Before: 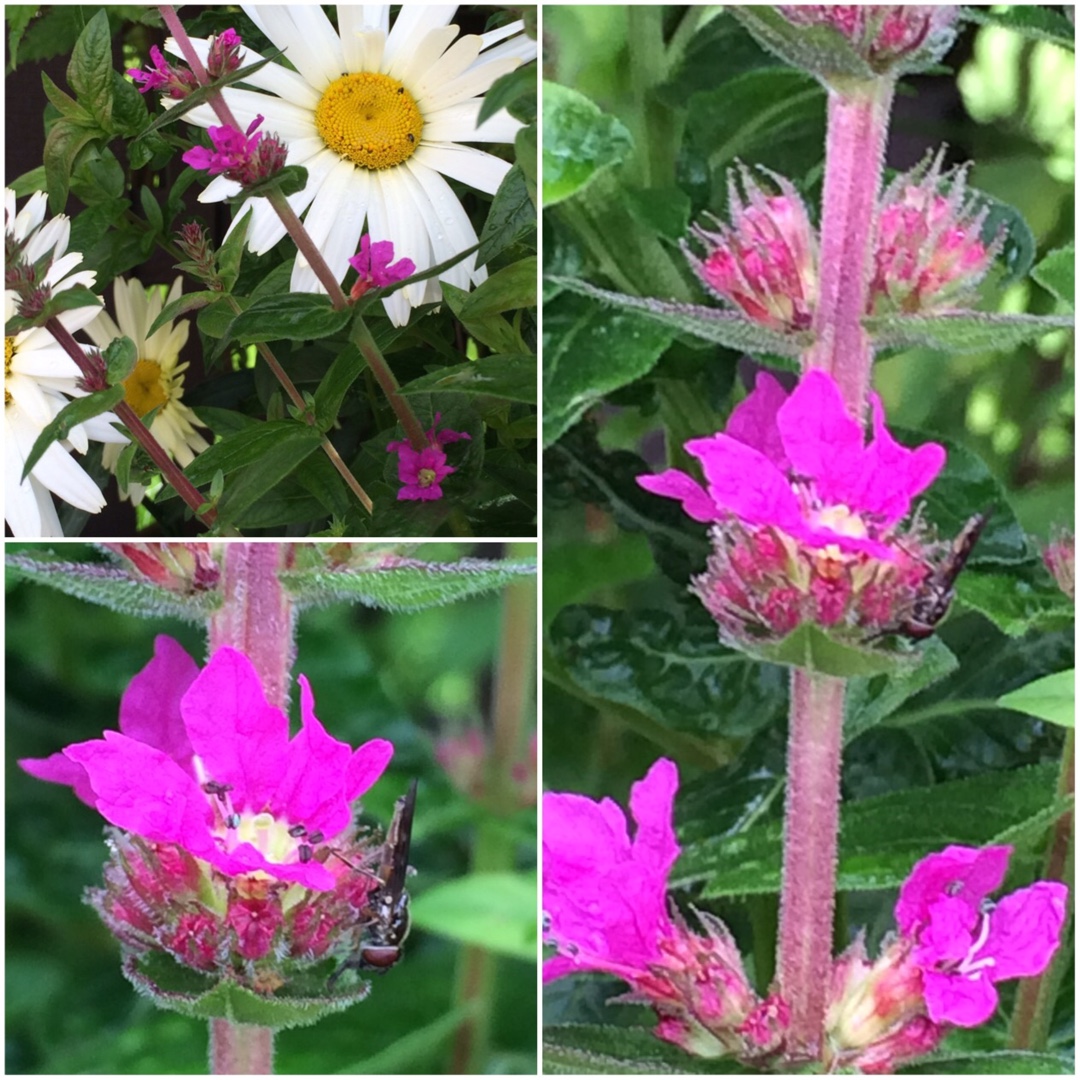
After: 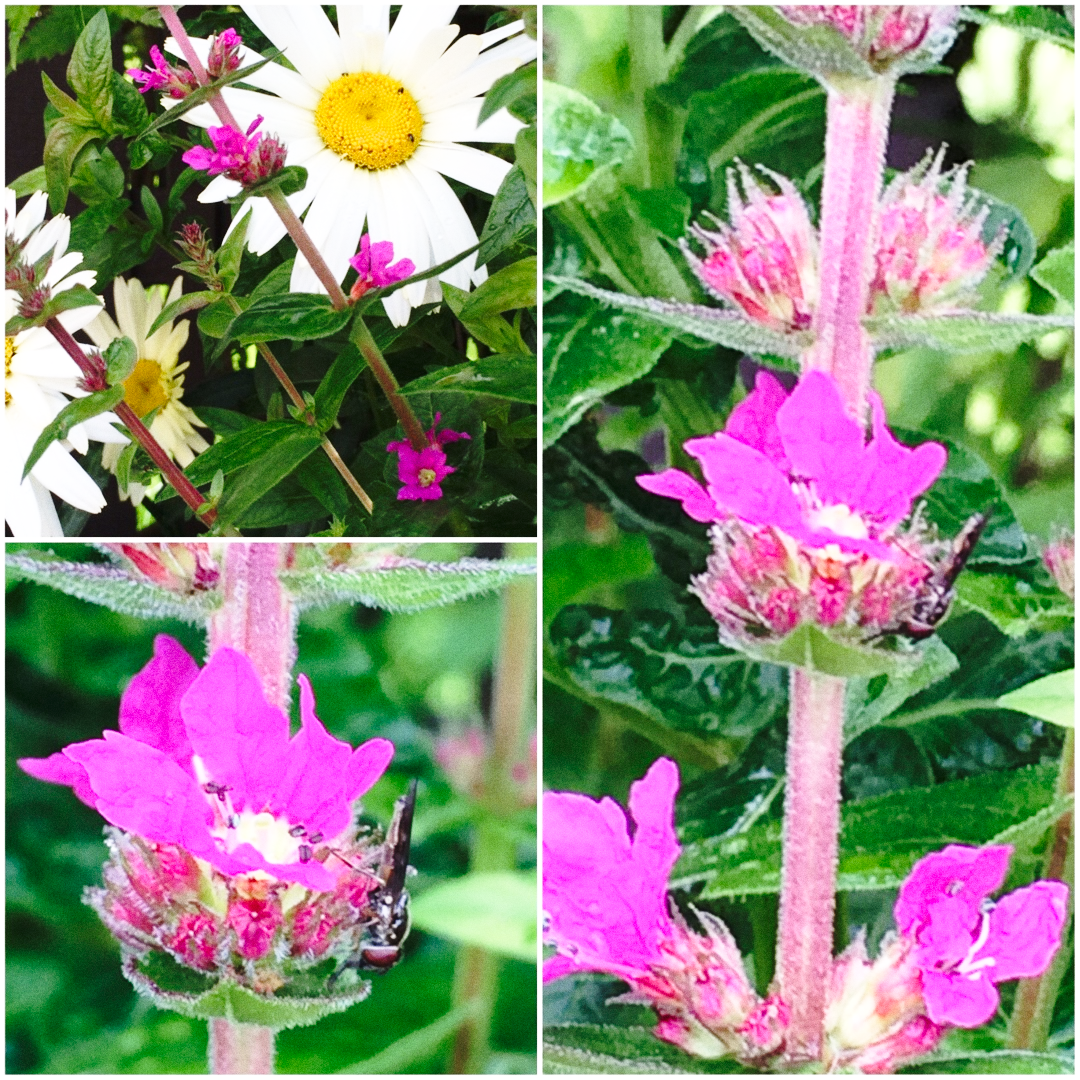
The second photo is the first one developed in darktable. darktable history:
grain: coarseness 0.09 ISO
base curve: curves: ch0 [(0, 0) (0.032, 0.037) (0.105, 0.228) (0.435, 0.76) (0.856, 0.983) (1, 1)], preserve colors none
